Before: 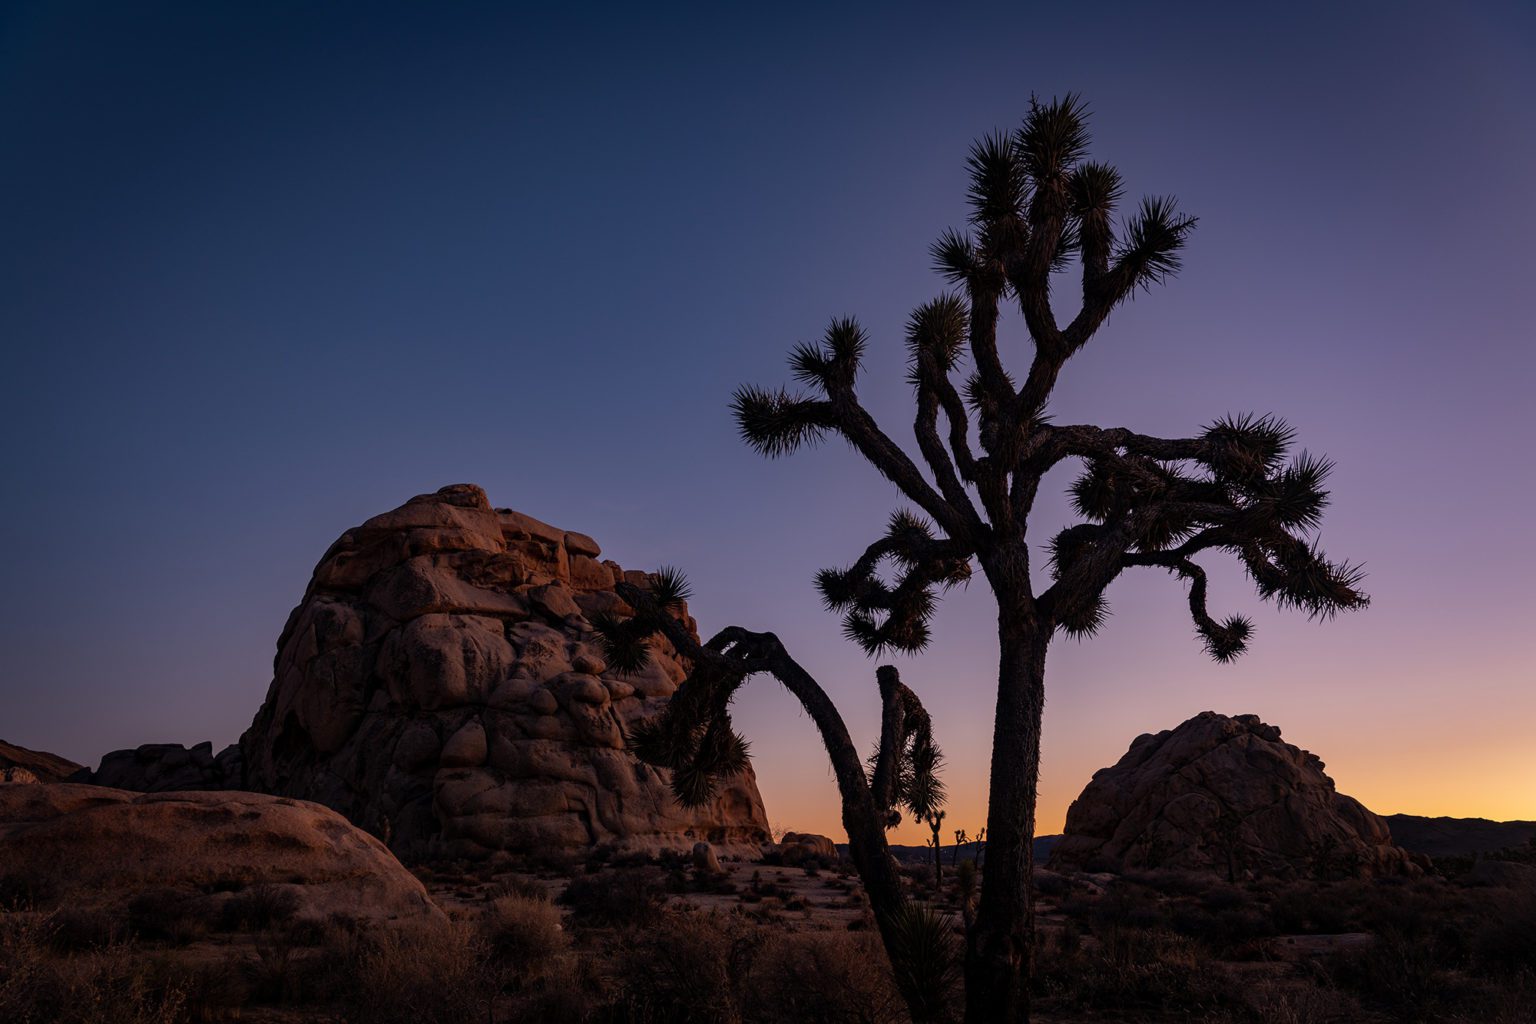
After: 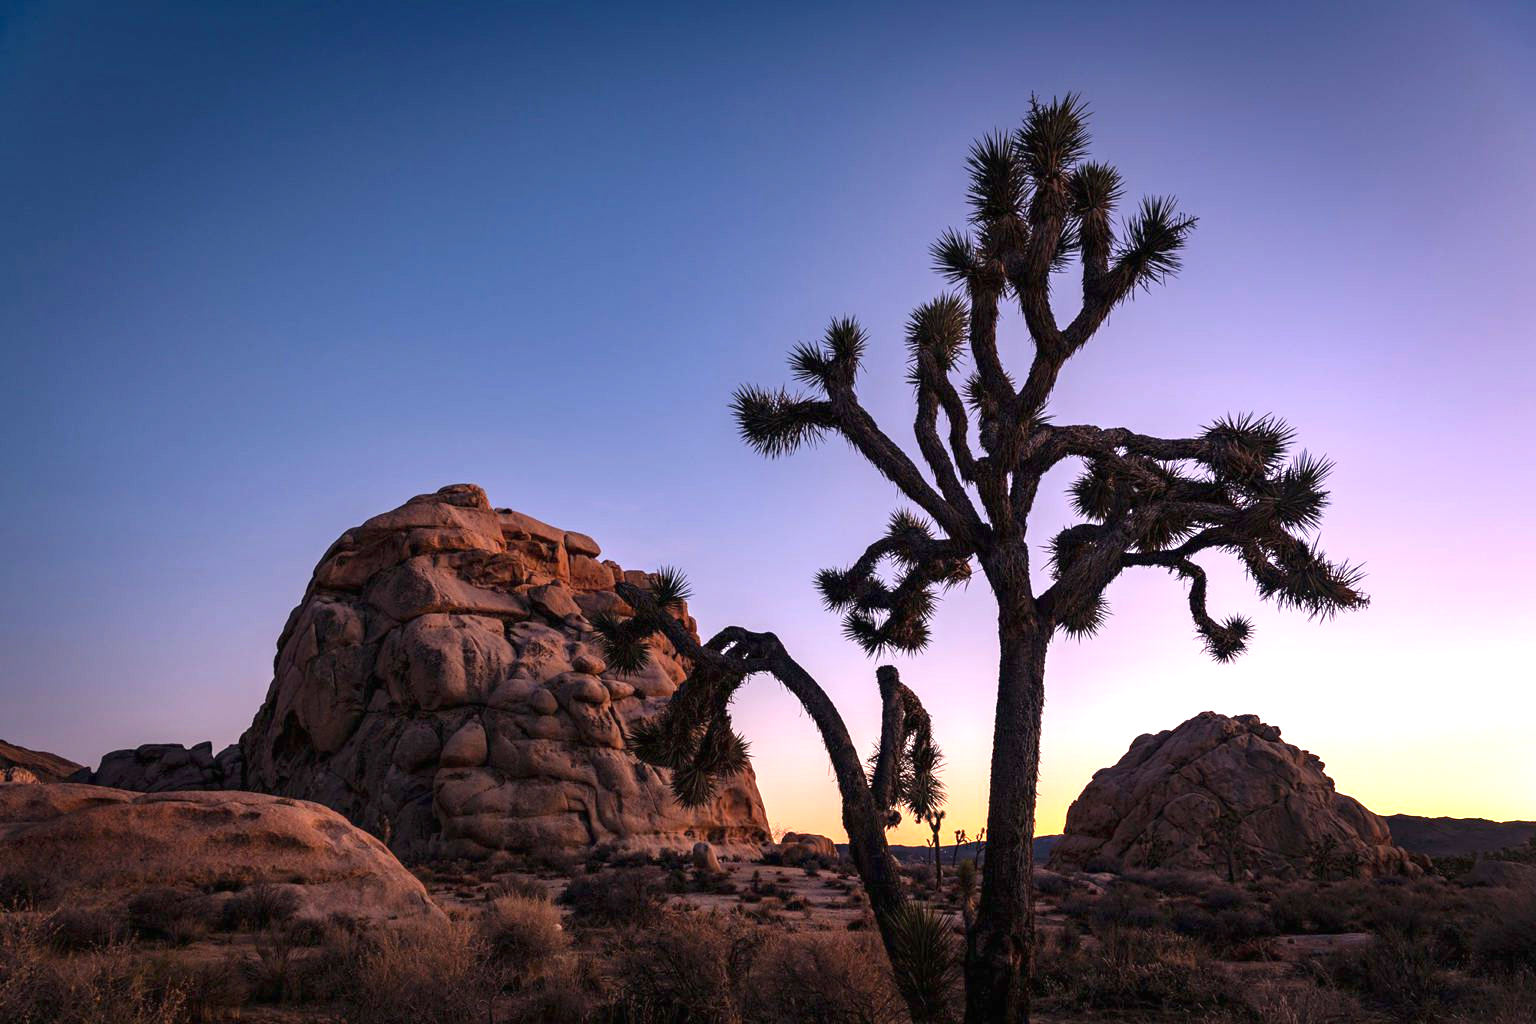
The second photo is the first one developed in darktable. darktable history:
exposure: black level correction 0, exposure 1.75 EV, compensate exposure bias true, compensate highlight preservation false
color correction: highlights a* 0.003, highlights b* -0.283
